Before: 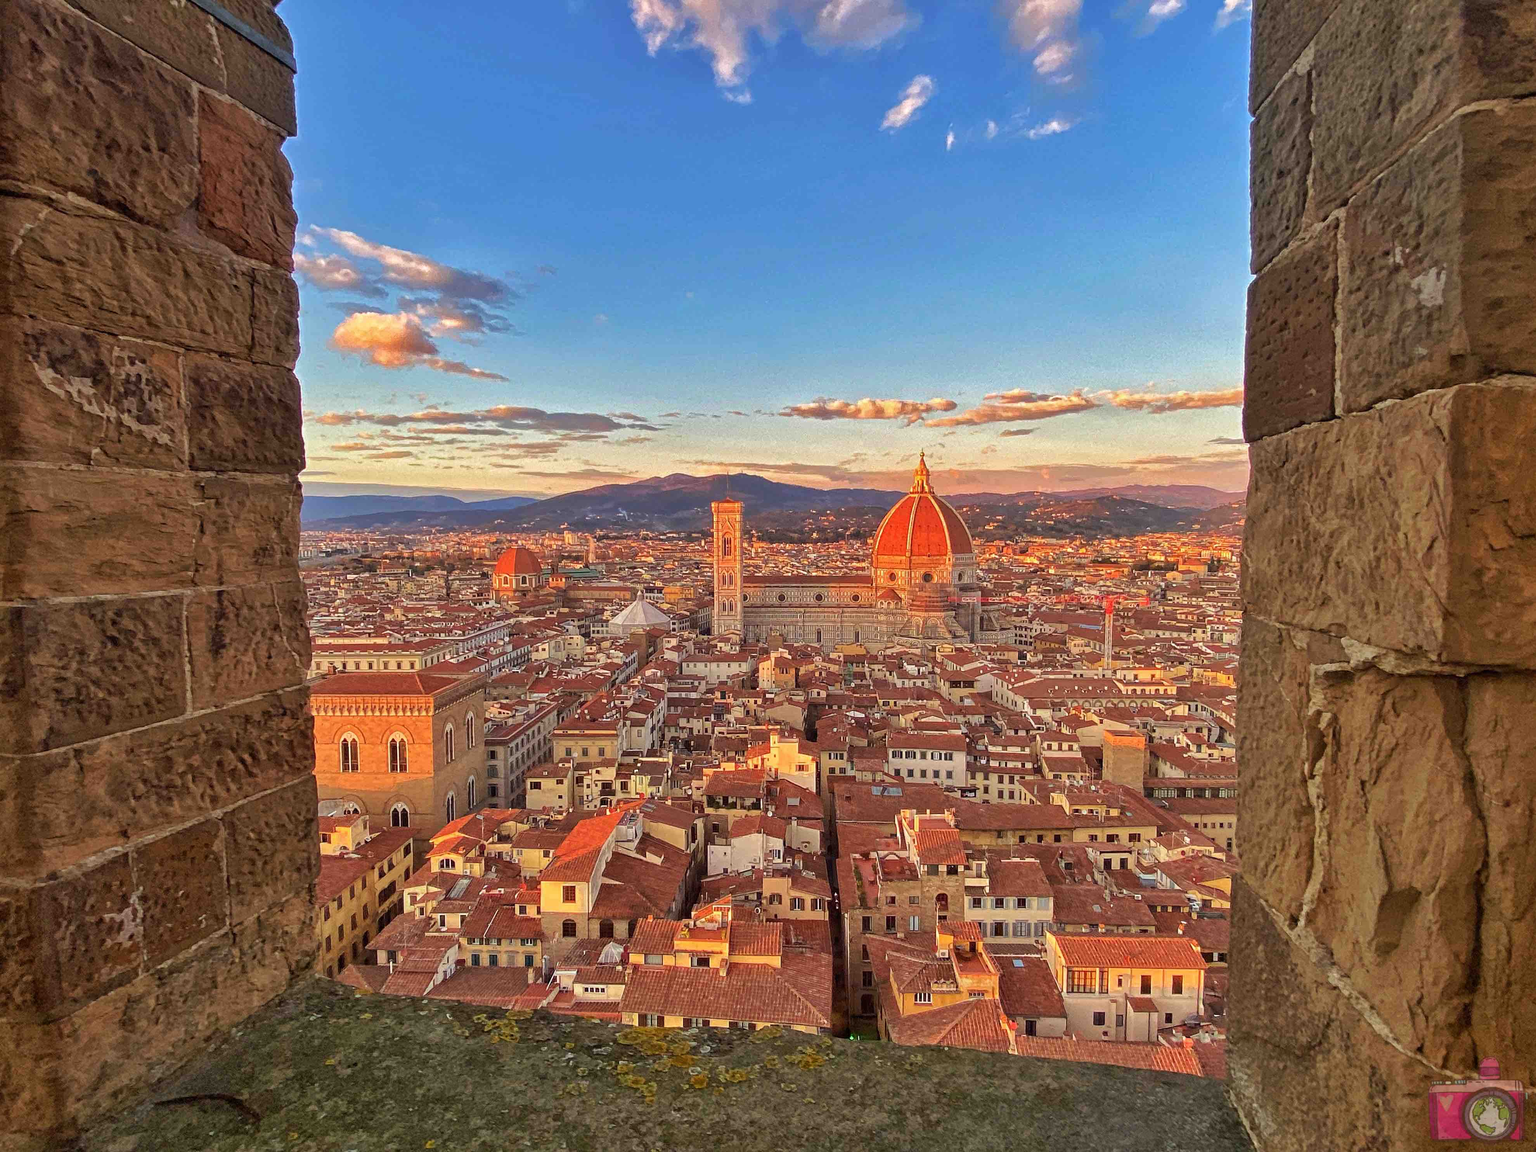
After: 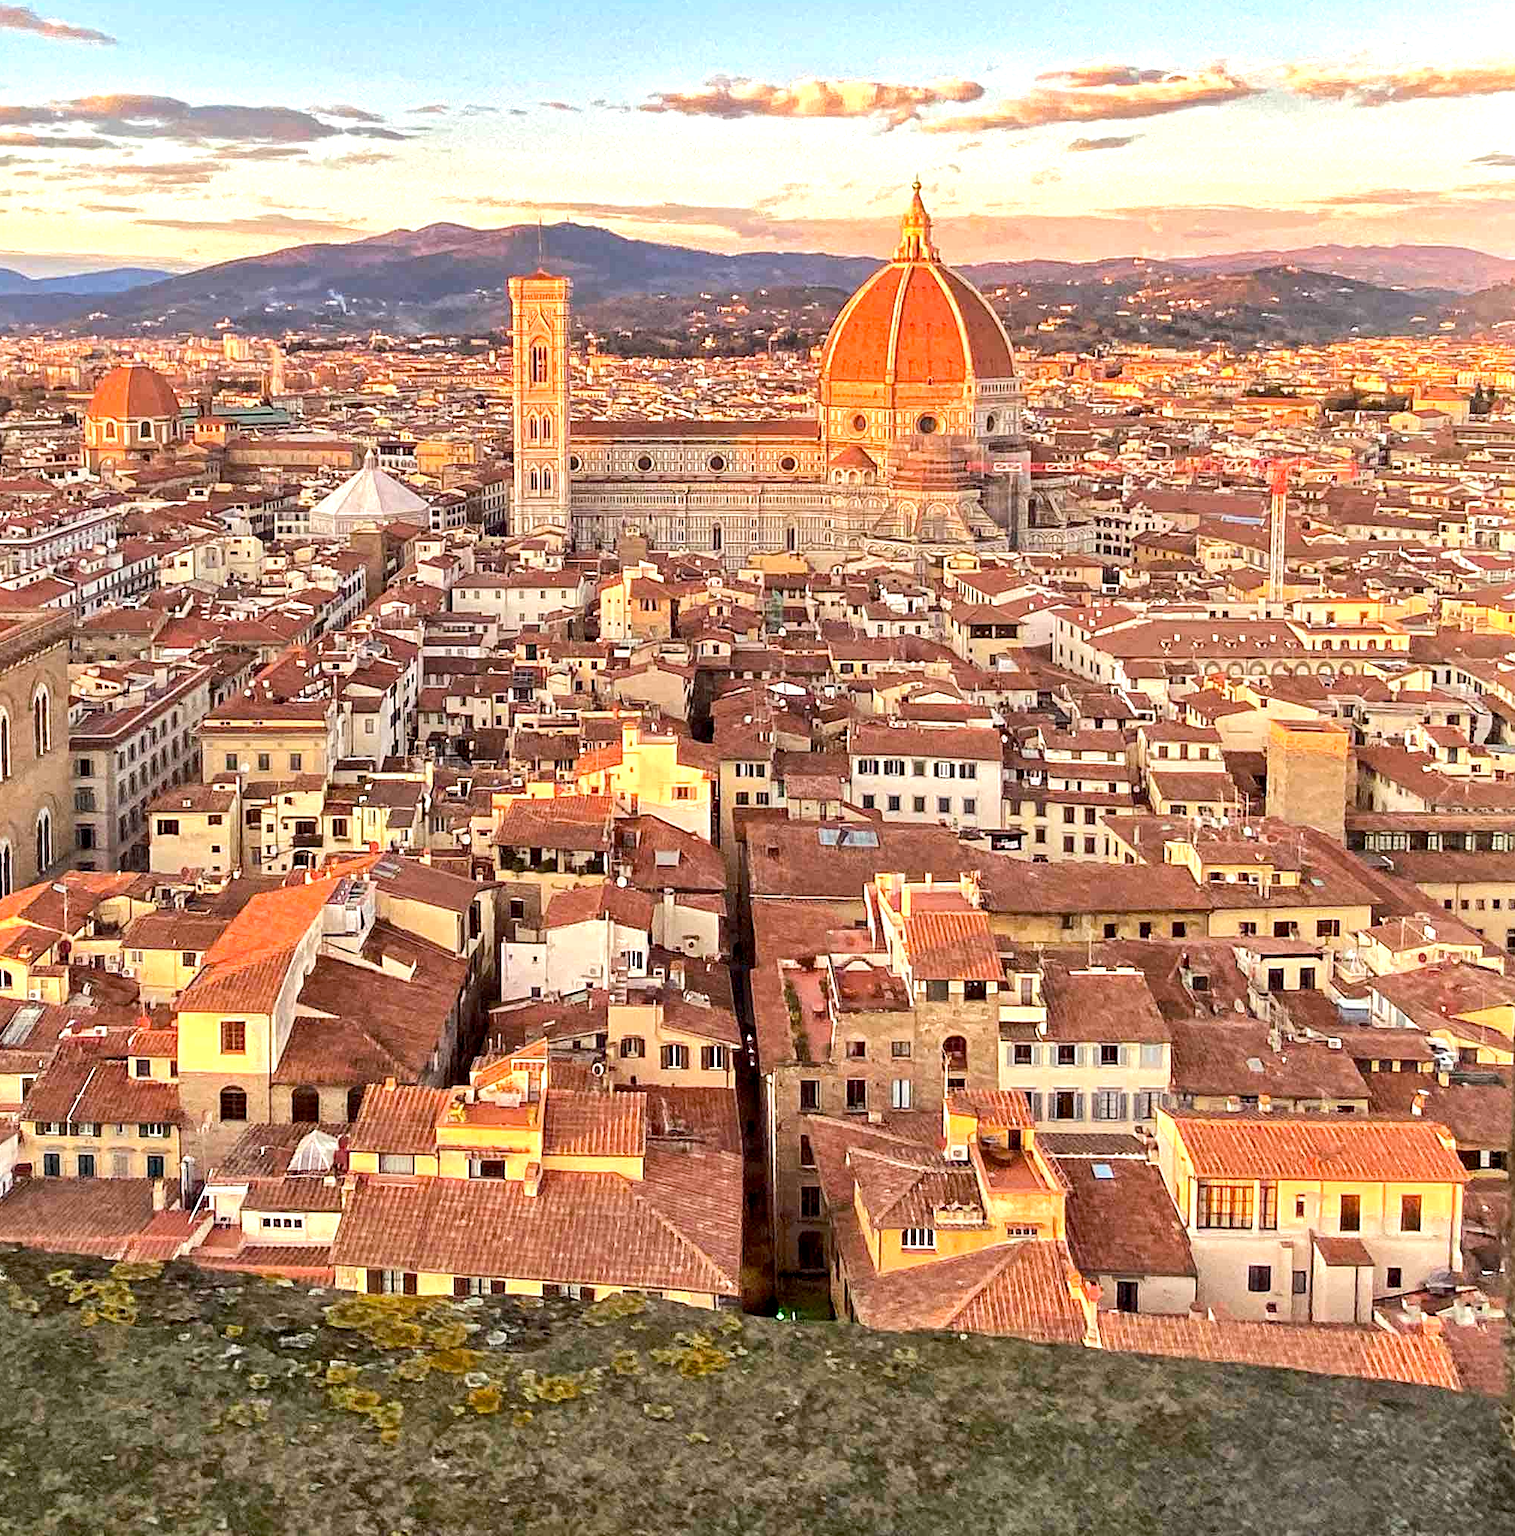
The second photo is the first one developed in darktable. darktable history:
crop and rotate: left 29.237%, top 31.152%, right 19.807%
tone equalizer: -8 EV -0.75 EV, -7 EV -0.7 EV, -6 EV -0.6 EV, -5 EV -0.4 EV, -3 EV 0.4 EV, -2 EV 0.6 EV, -1 EV 0.7 EV, +0 EV 0.75 EV, edges refinement/feathering 500, mask exposure compensation -1.57 EV, preserve details no
exposure: black level correction 0.007, exposure 0.093 EV, compensate highlight preservation false
